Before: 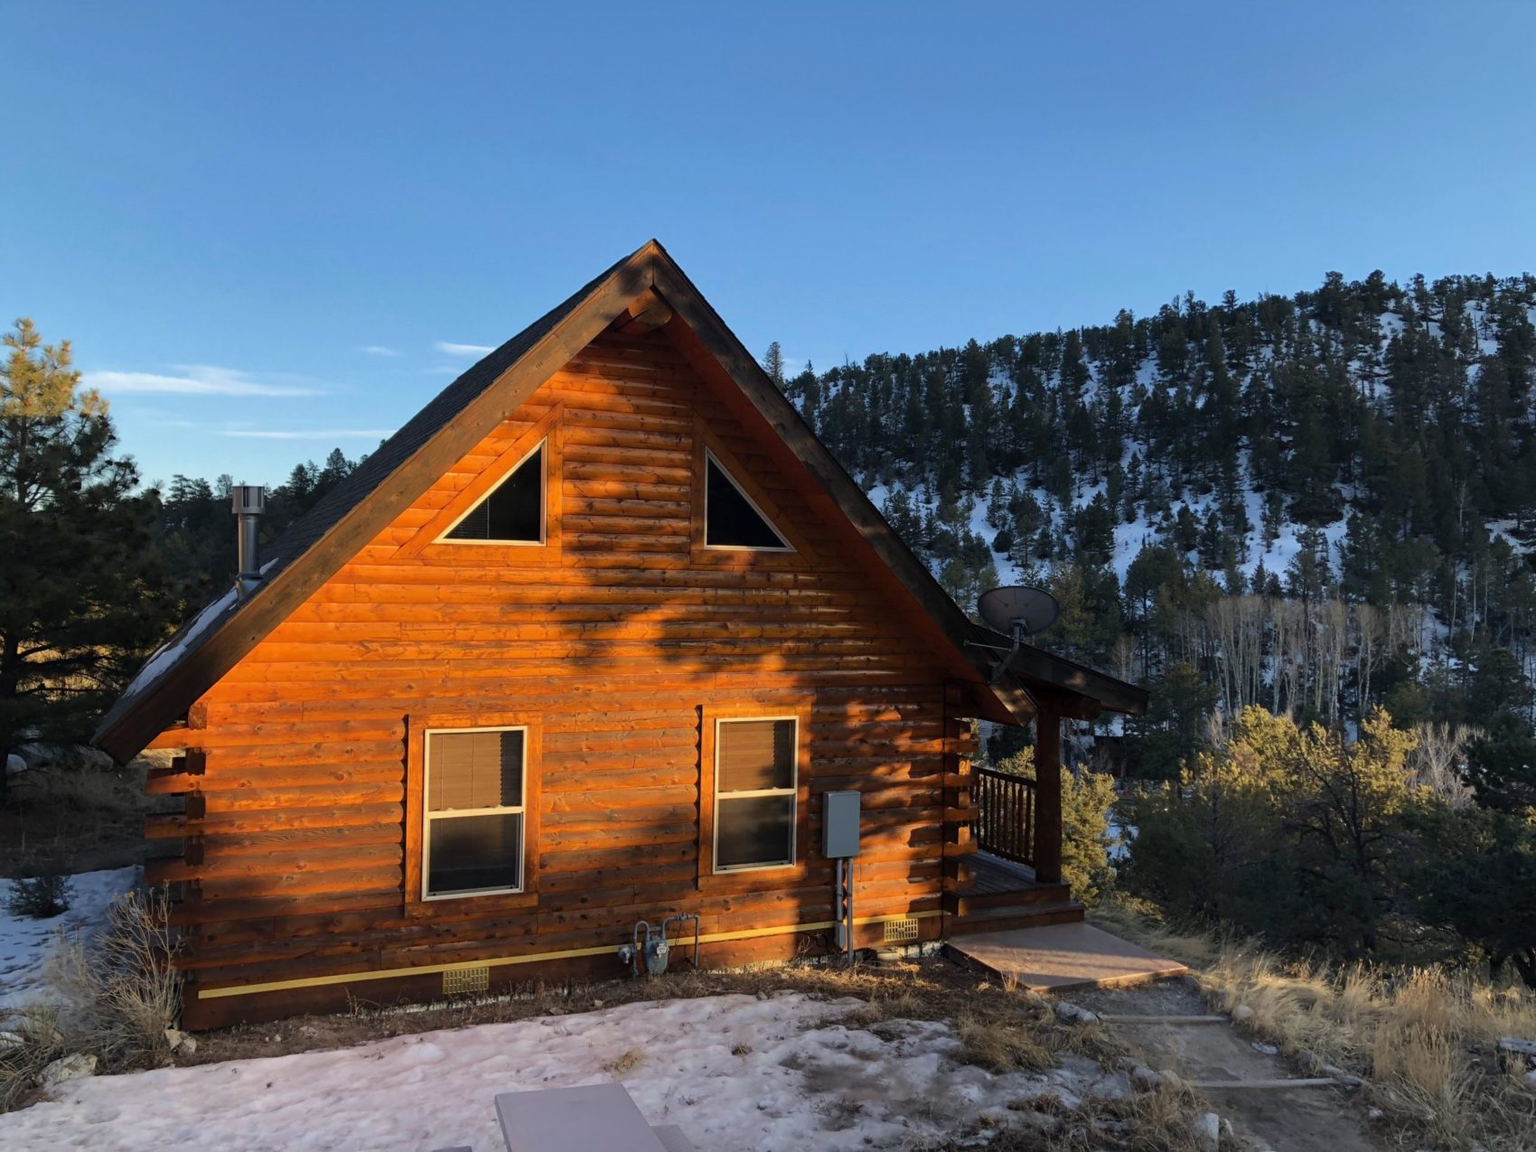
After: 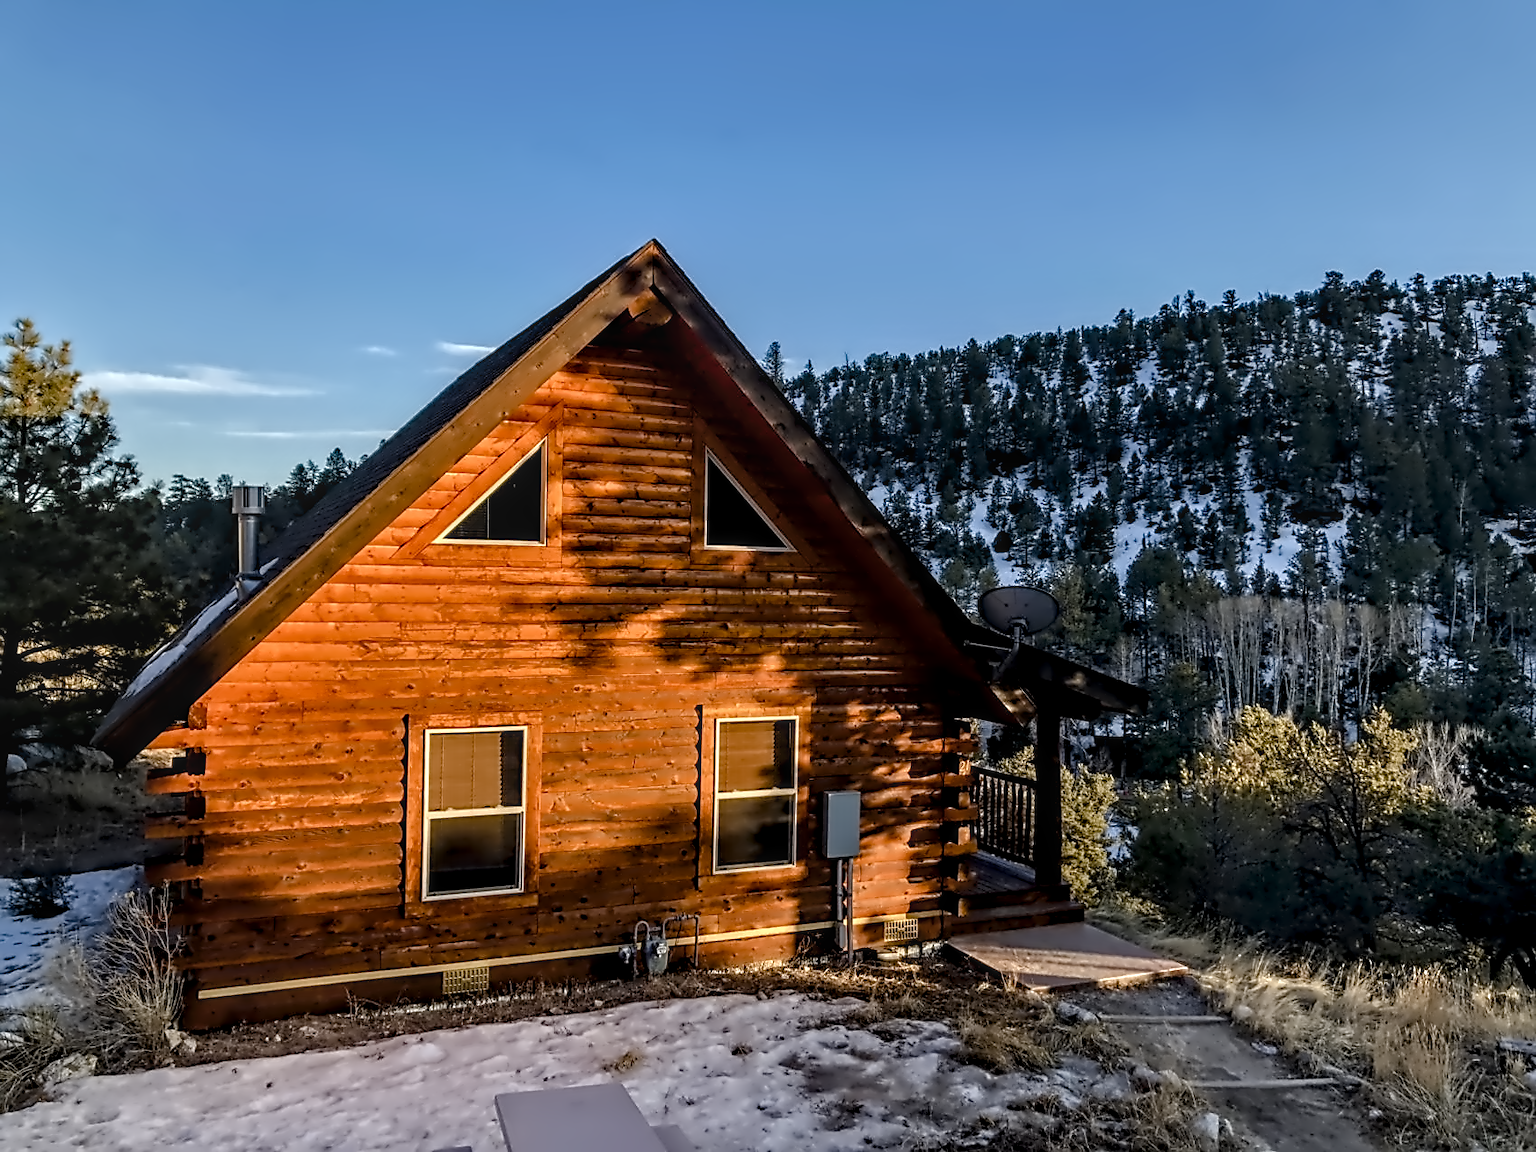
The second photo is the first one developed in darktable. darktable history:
contrast equalizer "denoise & sharpen": octaves 7, y [[0.5, 0.542, 0.583, 0.625, 0.667, 0.708], [0.5 ×6], [0.5 ×6], [0, 0.033, 0.067, 0.1, 0.133, 0.167], [0, 0.05, 0.1, 0.15, 0.2, 0.25]]
denoise (profiled): preserve shadows 1.35, scattering 0.011, a [-1, 0, 0], compensate highlight preservation false
sharpen "sharpen": on, module defaults
color balance rgb "basic colorfulness: natural skin": perceptual saturation grading › global saturation 20%, perceptual saturation grading › highlights -50%, perceptual saturation grading › shadows 30%
local contrast "clarity": highlights 0%, shadows 0%, detail 133%
